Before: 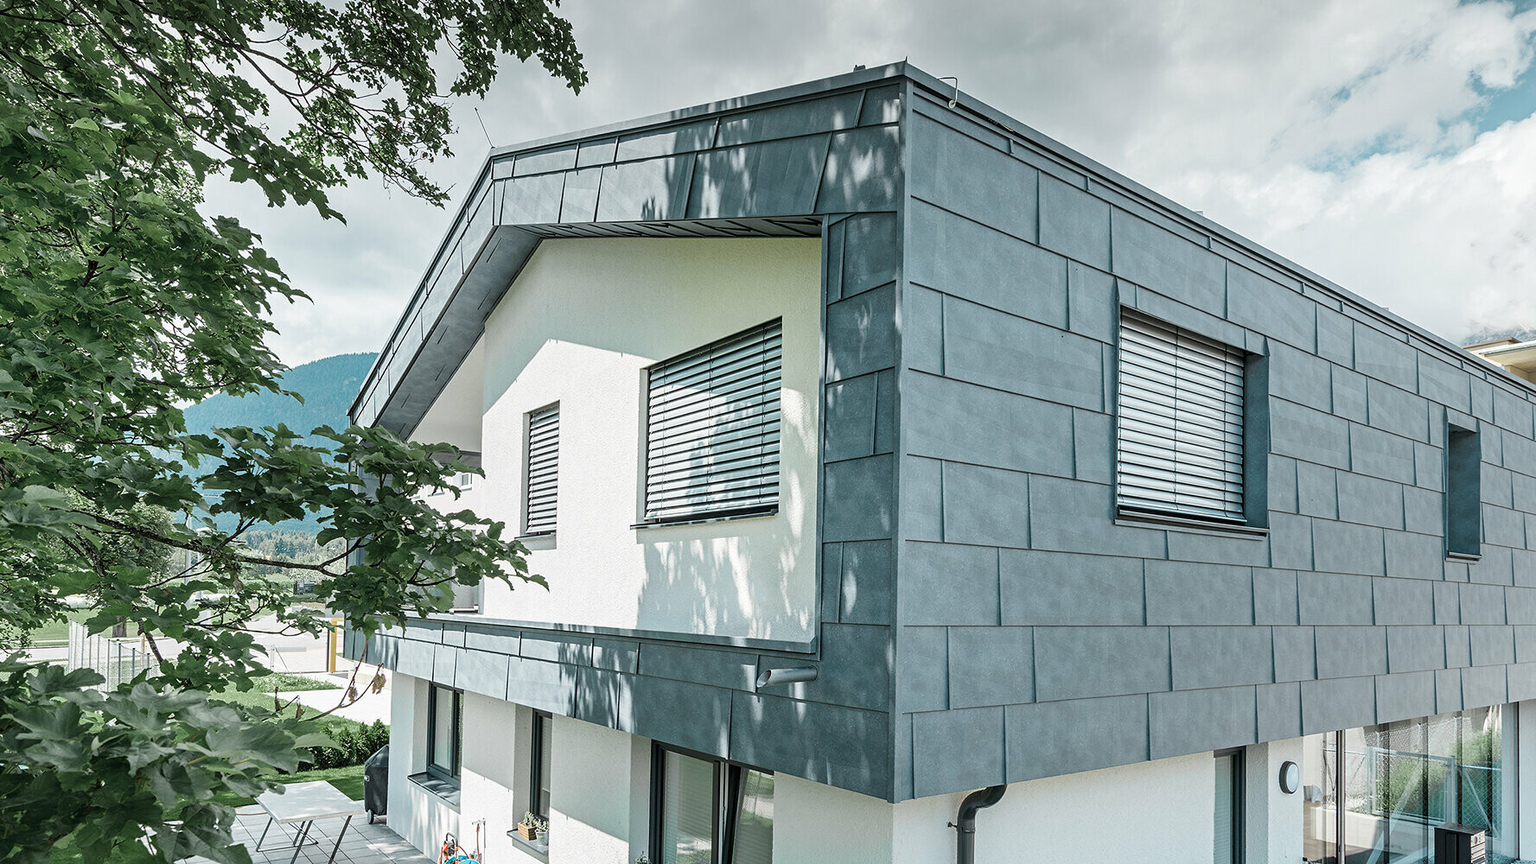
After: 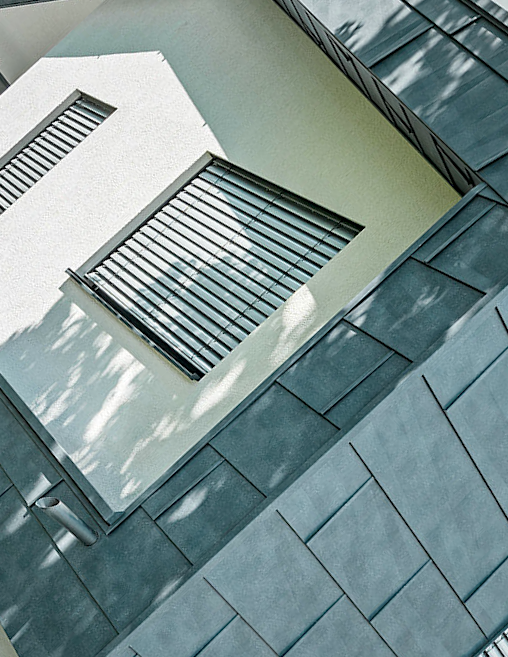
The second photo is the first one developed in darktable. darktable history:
crop and rotate: angle -46.25°, top 16.15%, right 0.796%, bottom 11.637%
haze removal: compatibility mode true, adaptive false
shadows and highlights: soften with gaussian
